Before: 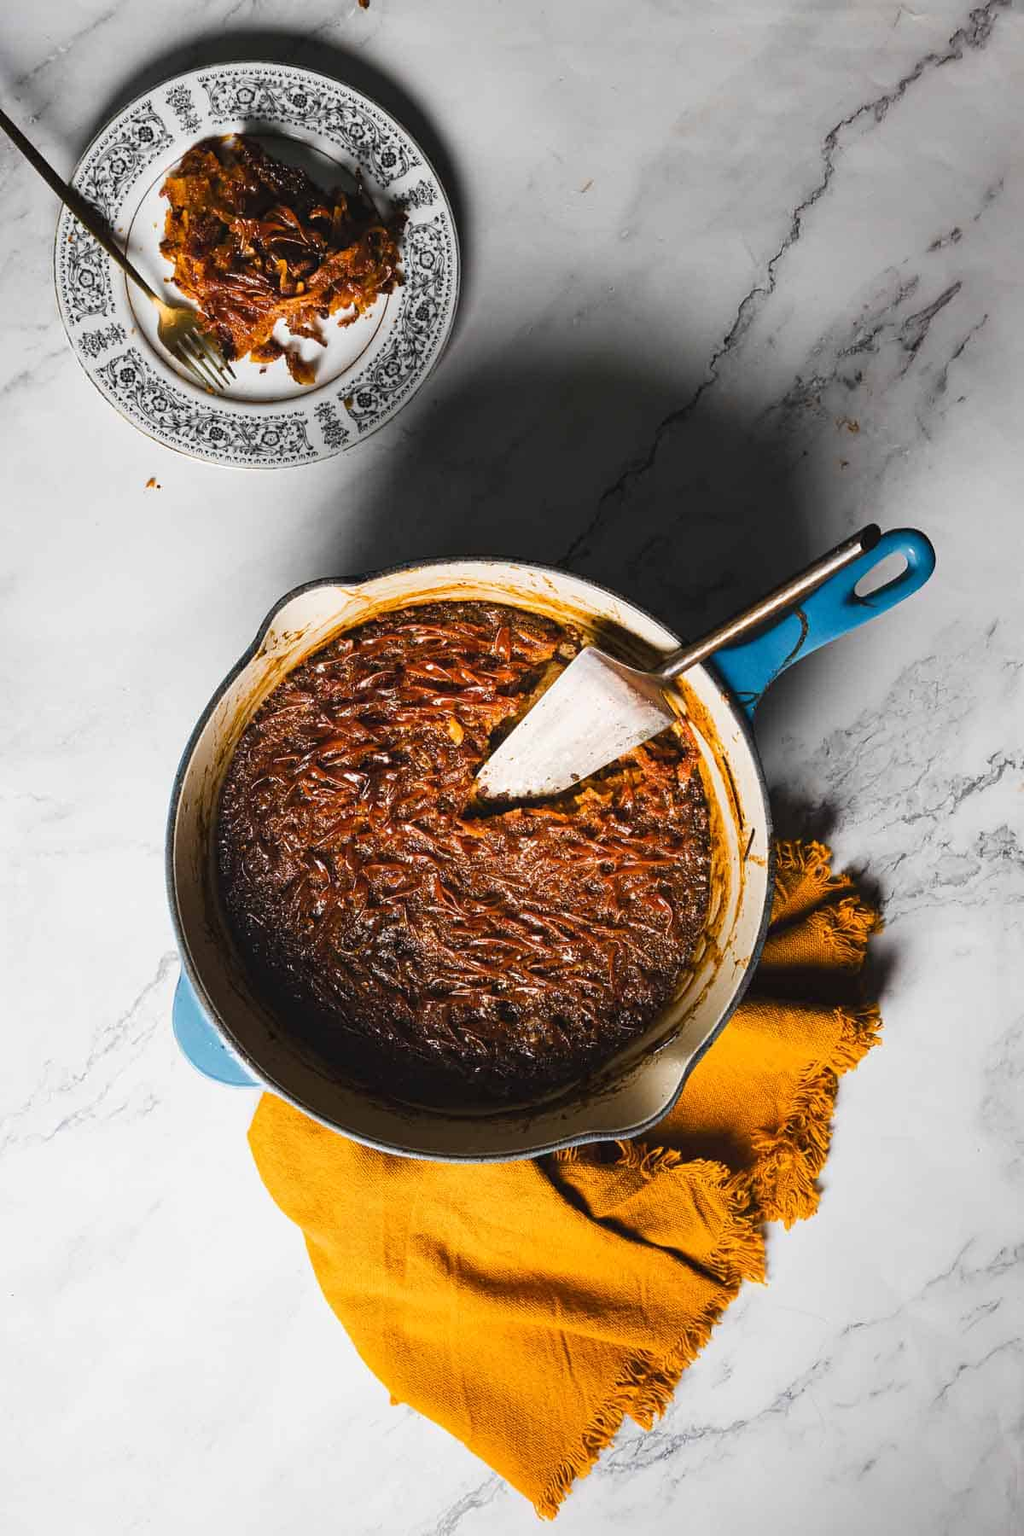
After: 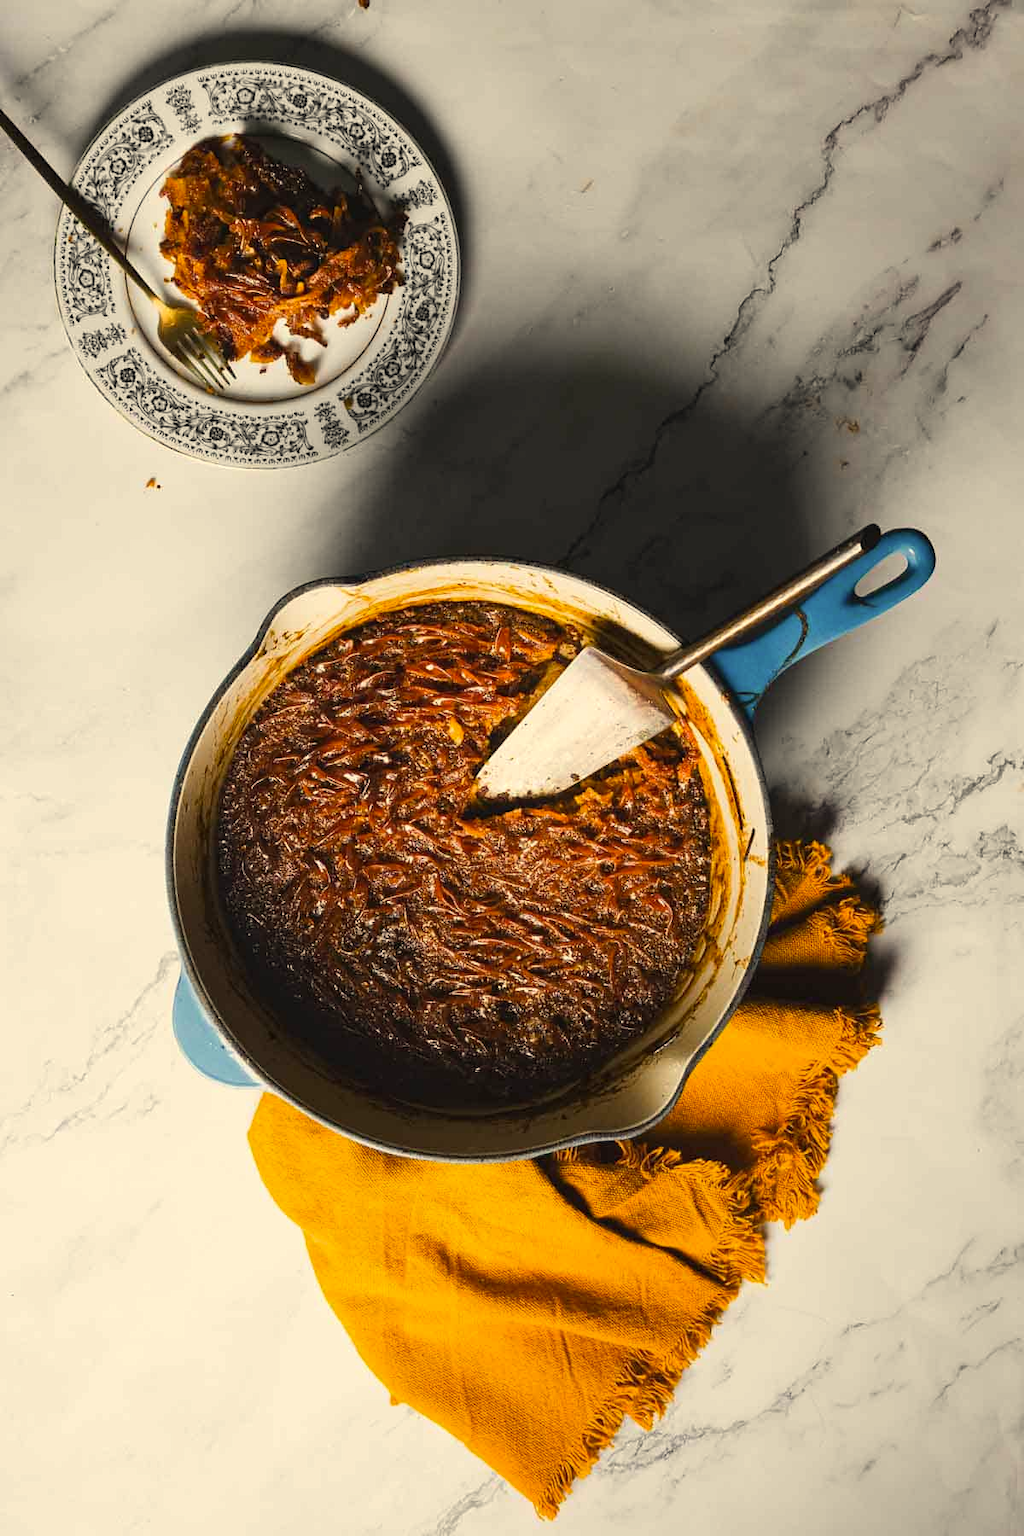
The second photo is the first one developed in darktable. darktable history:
color correction: highlights a* 1.38, highlights b* 18.14
